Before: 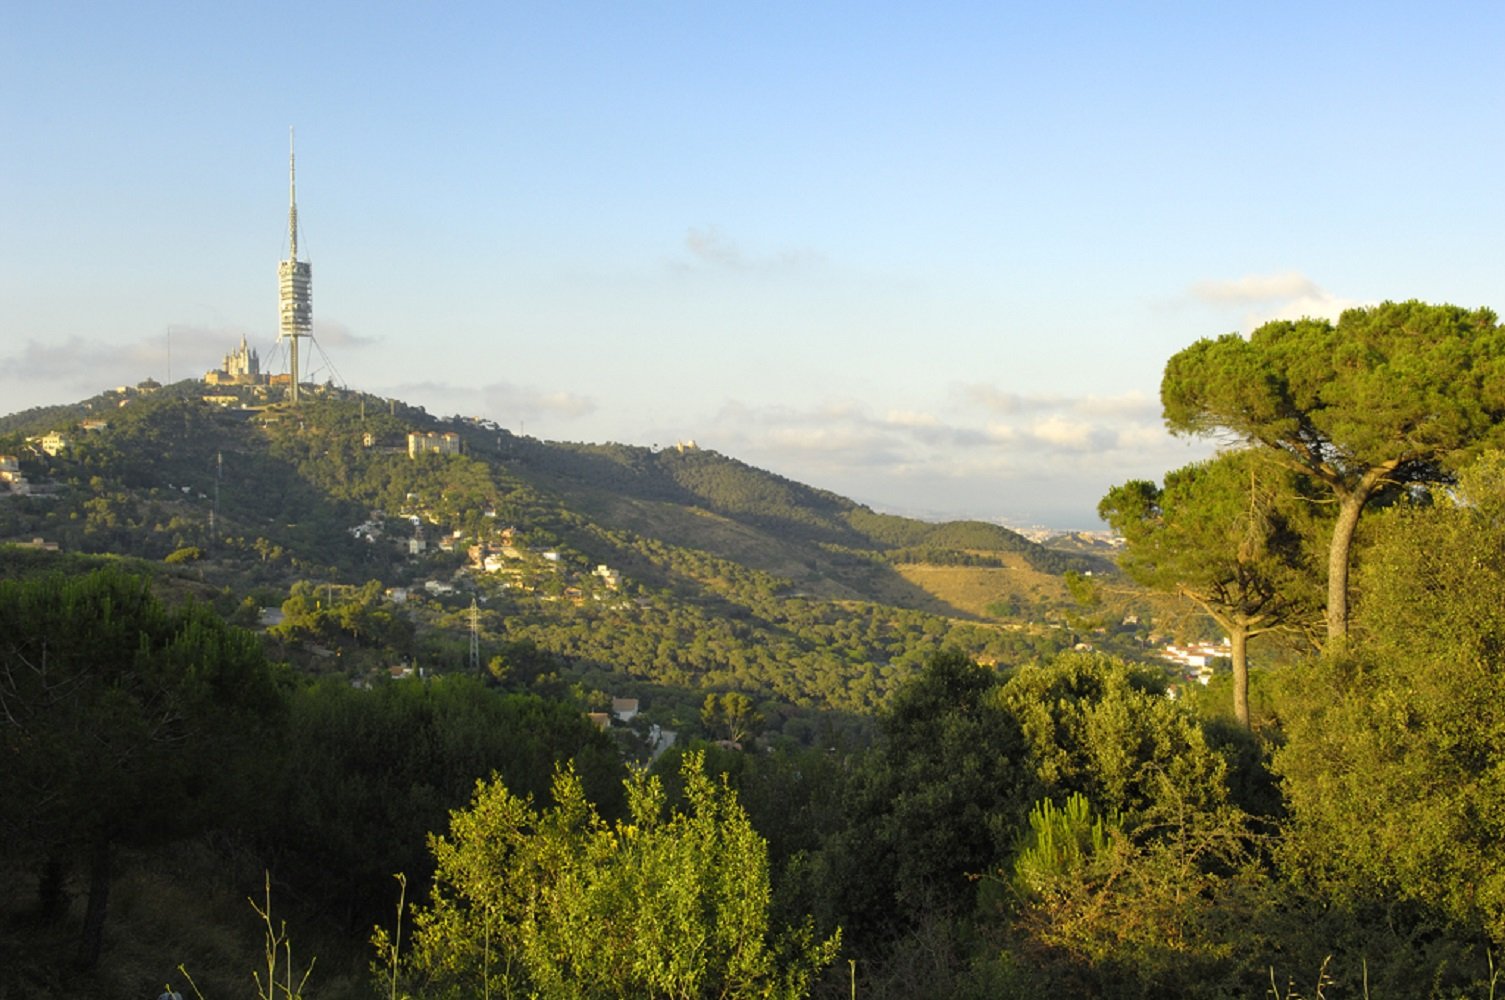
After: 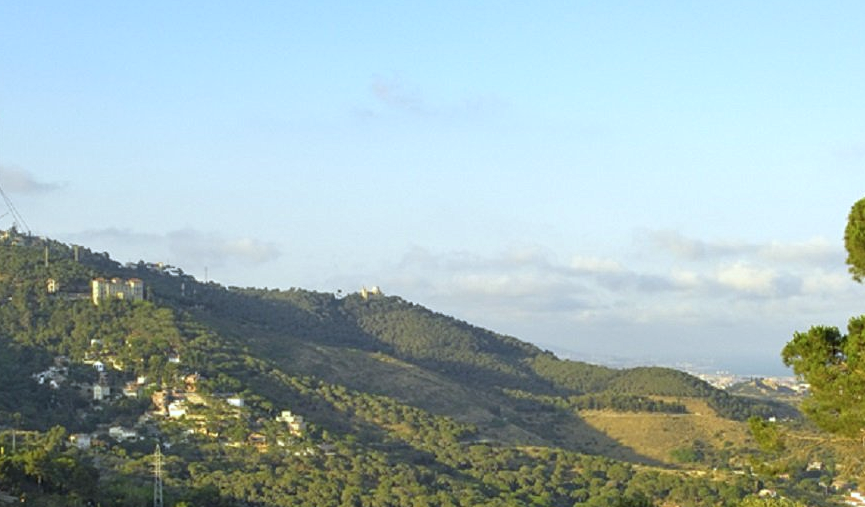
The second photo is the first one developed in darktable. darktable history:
contrast equalizer: y [[0.5, 0.5, 0.5, 0.512, 0.552, 0.62], [0.5 ×6], [0.5 ×4, 0.504, 0.553], [0 ×6], [0 ×6]]
base curve: preserve colors none
color calibration: illuminant custom, x 0.368, y 0.373, temperature 4344.85 K
crop: left 21.002%, top 15.463%, right 21.457%, bottom 33.79%
